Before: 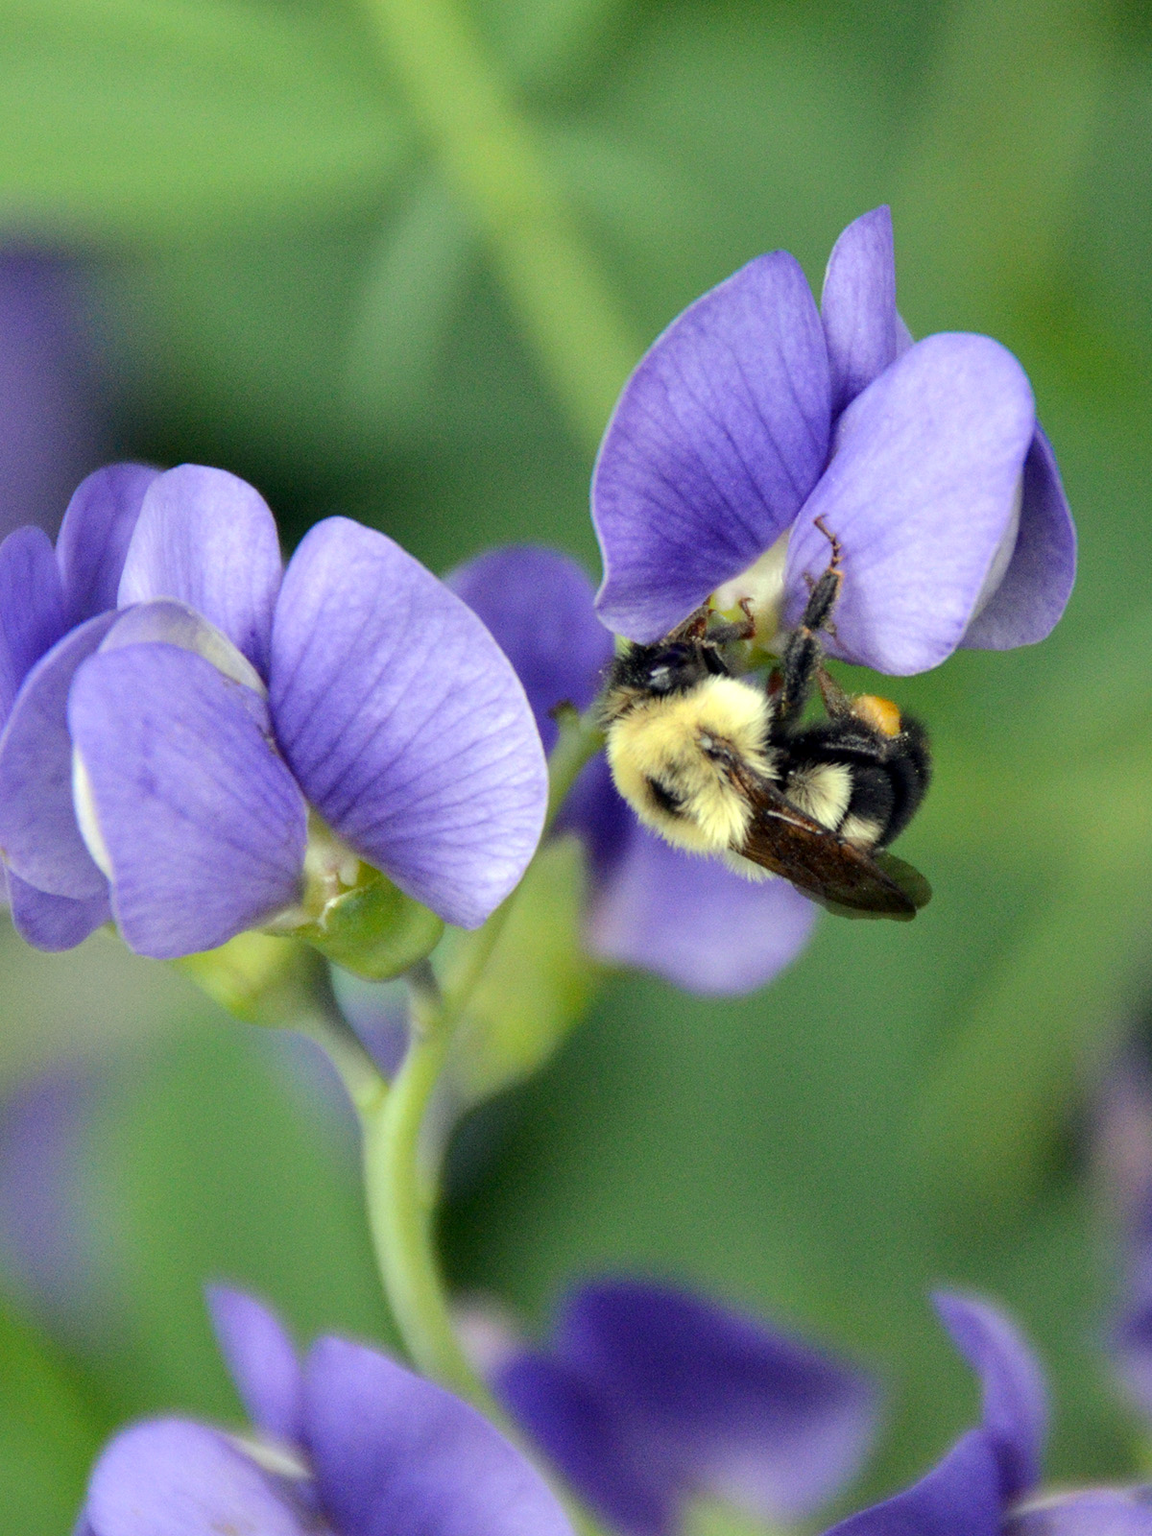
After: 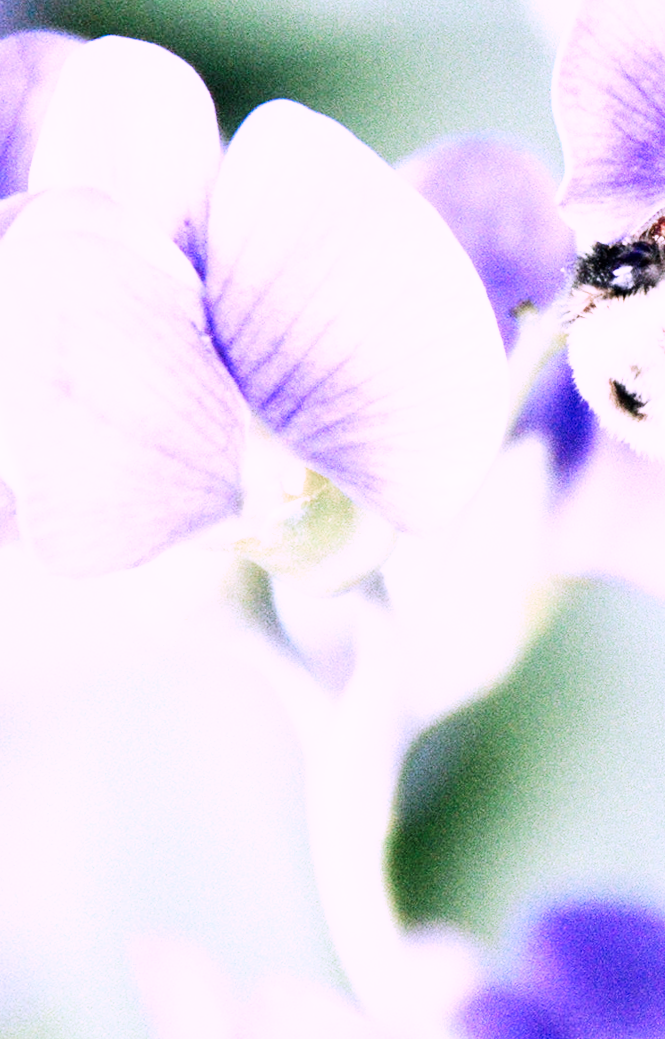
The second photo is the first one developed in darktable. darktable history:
exposure: exposure 1.223 EV, compensate highlight preservation false
color correction: highlights a* 15.03, highlights b* -25.07
rotate and perspective: rotation -0.013°, lens shift (vertical) -0.027, lens shift (horizontal) 0.178, crop left 0.016, crop right 0.989, crop top 0.082, crop bottom 0.918
base curve: curves: ch0 [(0, 0) (0.007, 0.004) (0.027, 0.03) (0.046, 0.07) (0.207, 0.54) (0.442, 0.872) (0.673, 0.972) (1, 1)], preserve colors none
color balance: input saturation 100.43%, contrast fulcrum 14.22%, output saturation 70.41%
crop: left 8.966%, top 23.852%, right 34.699%, bottom 4.703%
